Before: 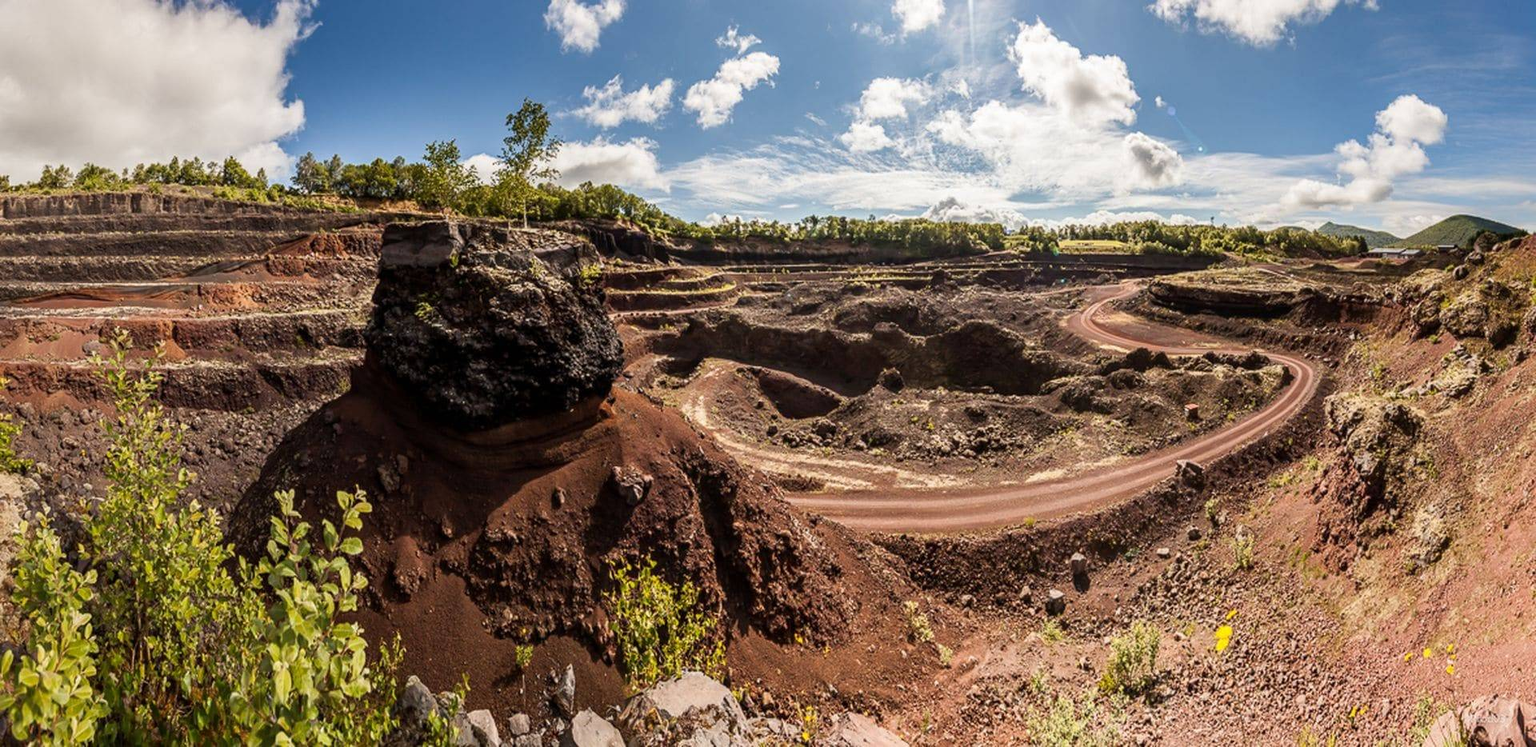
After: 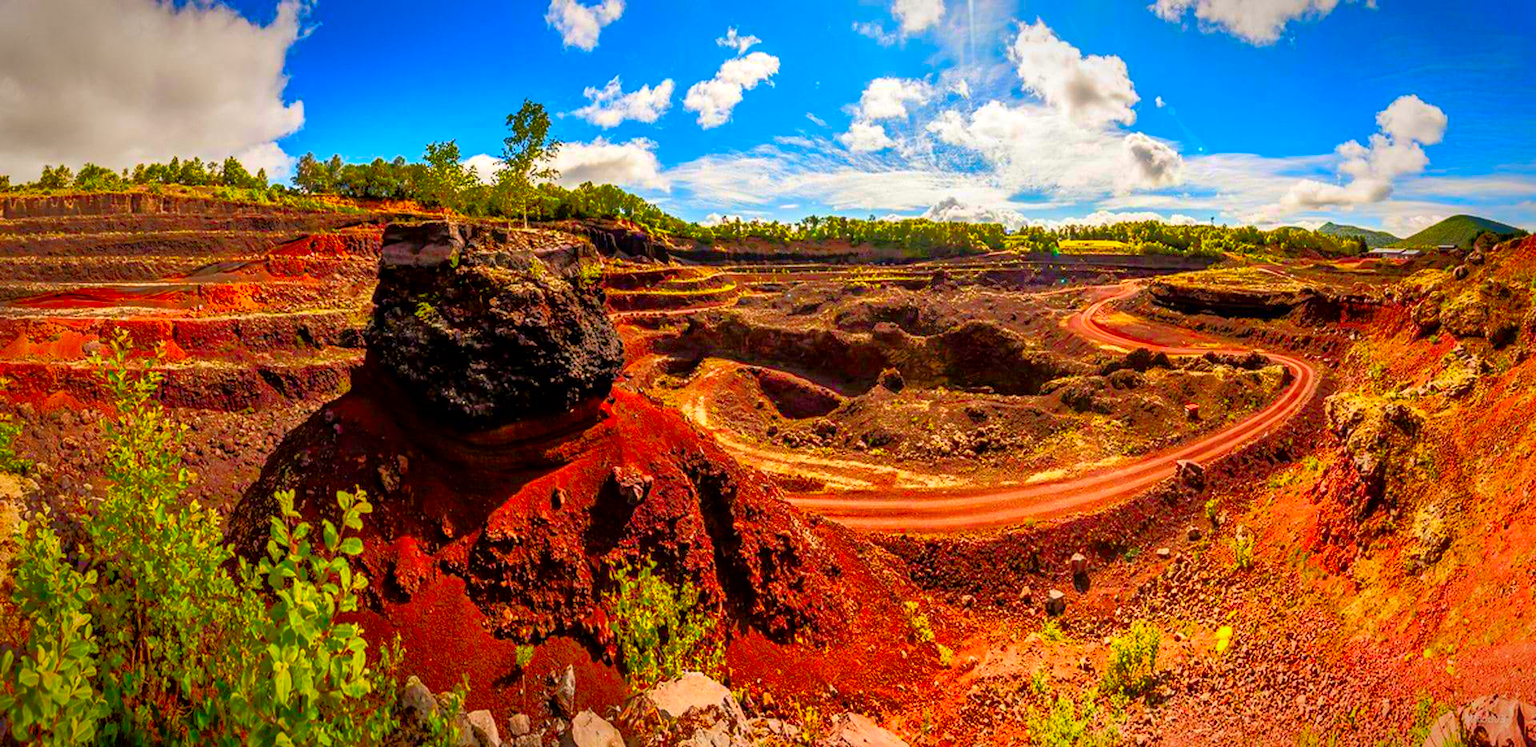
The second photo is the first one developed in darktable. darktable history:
local contrast: mode bilateral grid, contrast 19, coarseness 50, detail 120%, midtone range 0.2
tone equalizer: -8 EV -0.529 EV, -7 EV -0.334 EV, -6 EV -0.107 EV, -5 EV 0.451 EV, -4 EV 0.961 EV, -3 EV 0.775 EV, -2 EV -0.012 EV, -1 EV 0.139 EV, +0 EV -0.02 EV
vignetting: saturation 0.001, automatic ratio true
color correction: highlights b* 0.013, saturation 2.99
